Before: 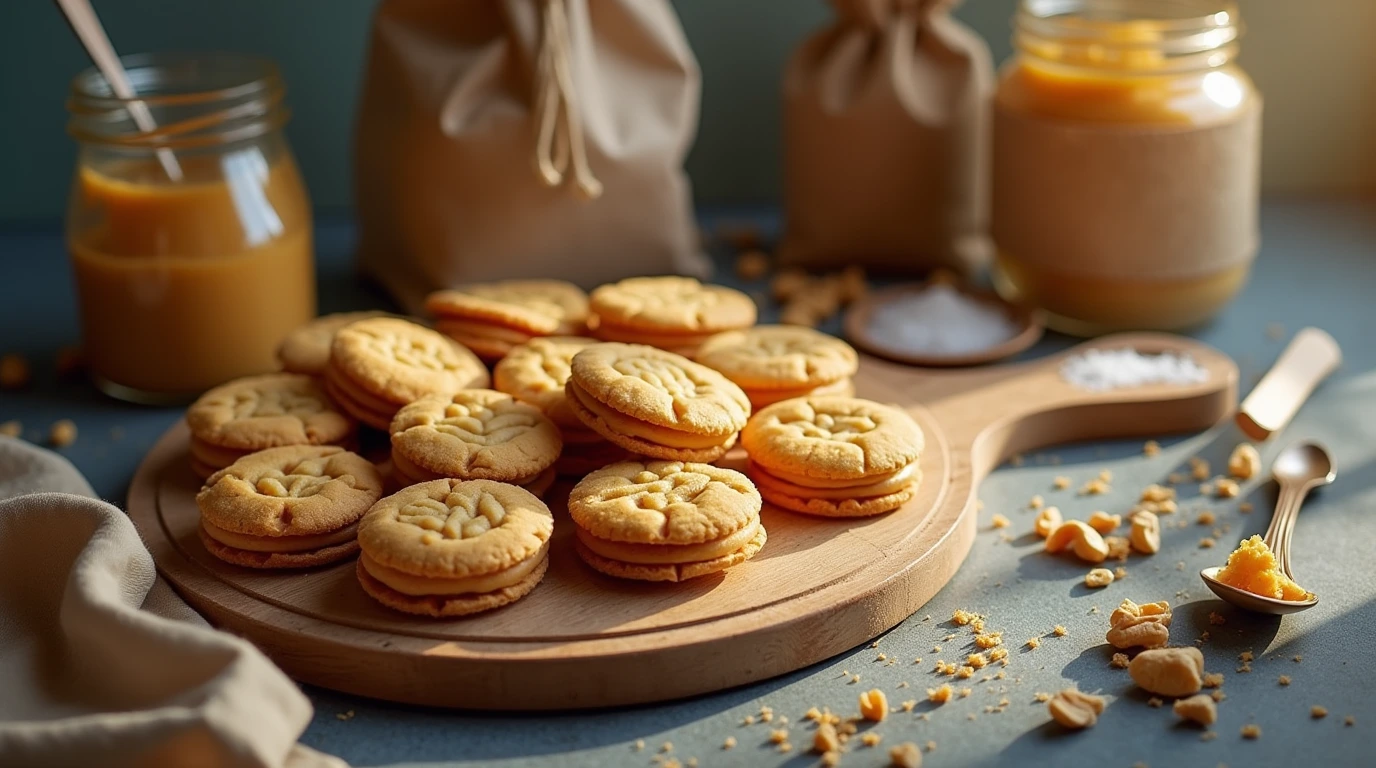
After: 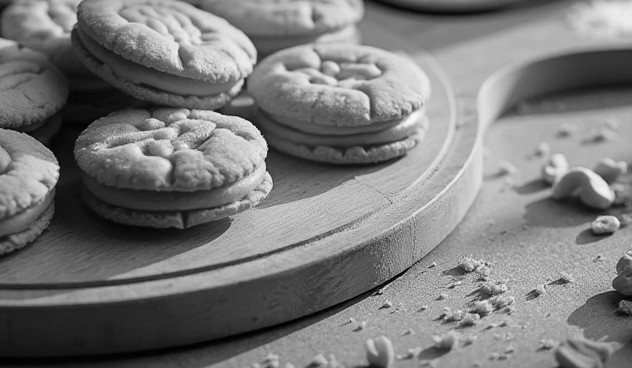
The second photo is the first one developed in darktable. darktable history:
crop: left 35.944%, top 46.088%, right 18.112%, bottom 5.915%
color calibration: output gray [0.18, 0.41, 0.41, 0], illuminant as shot in camera, x 0.358, y 0.373, temperature 4628.91 K
